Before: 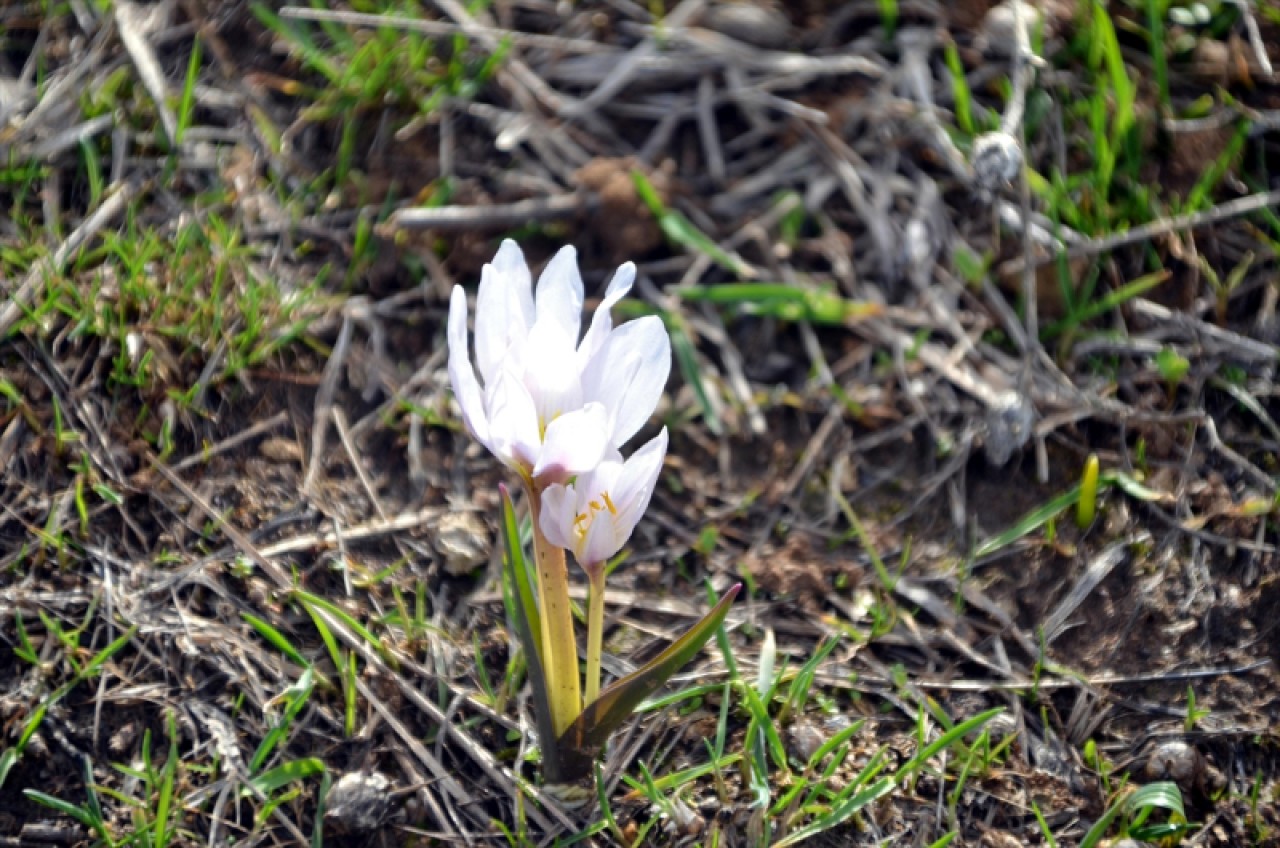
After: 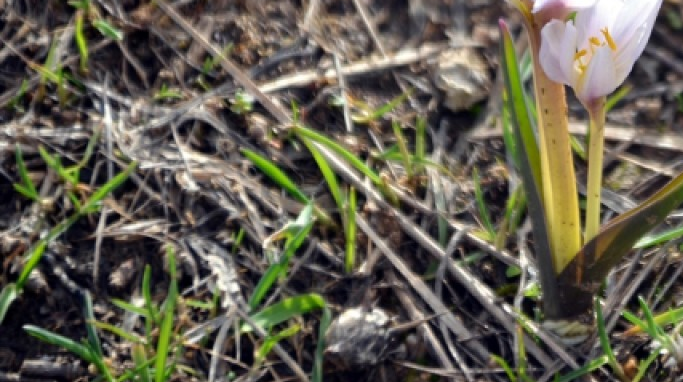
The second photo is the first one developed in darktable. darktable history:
white balance: emerald 1
crop and rotate: top 54.778%, right 46.61%, bottom 0.159%
